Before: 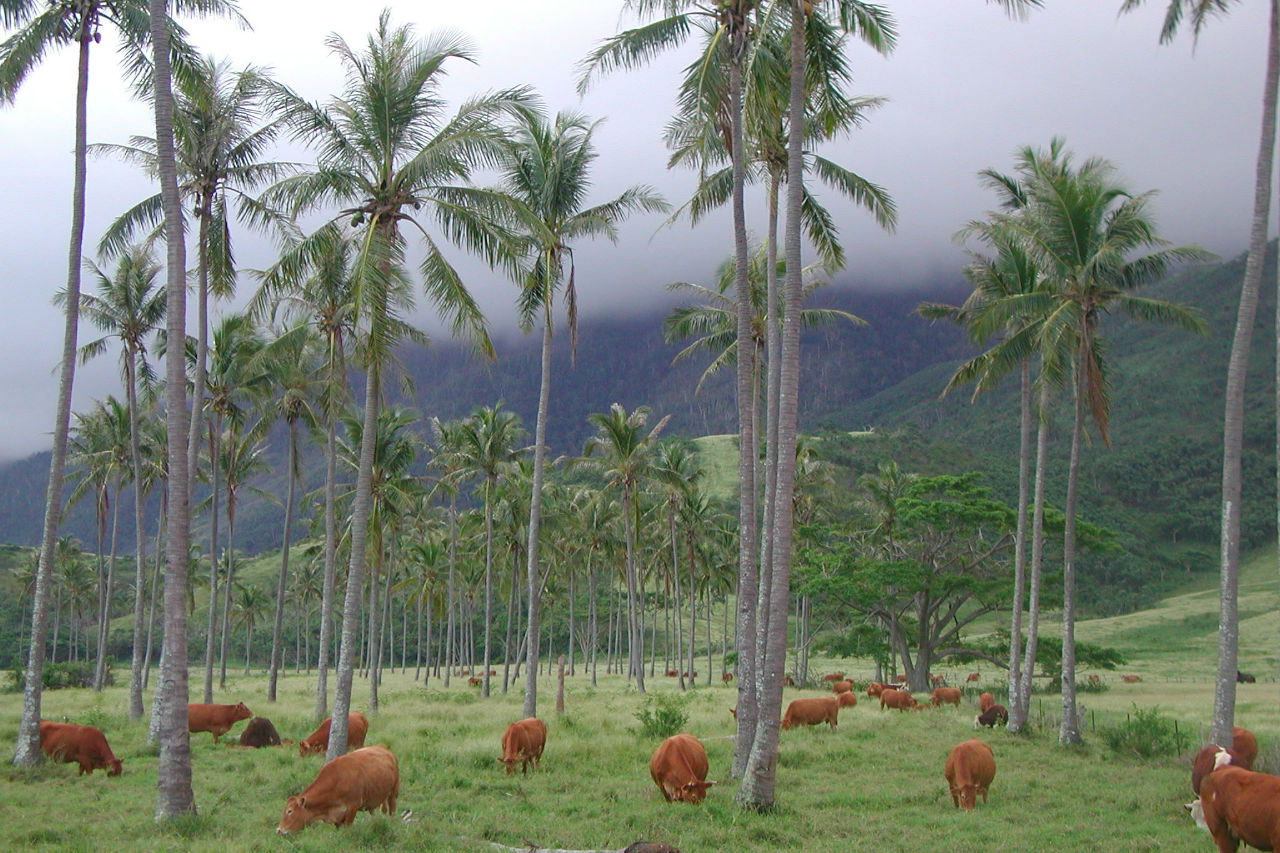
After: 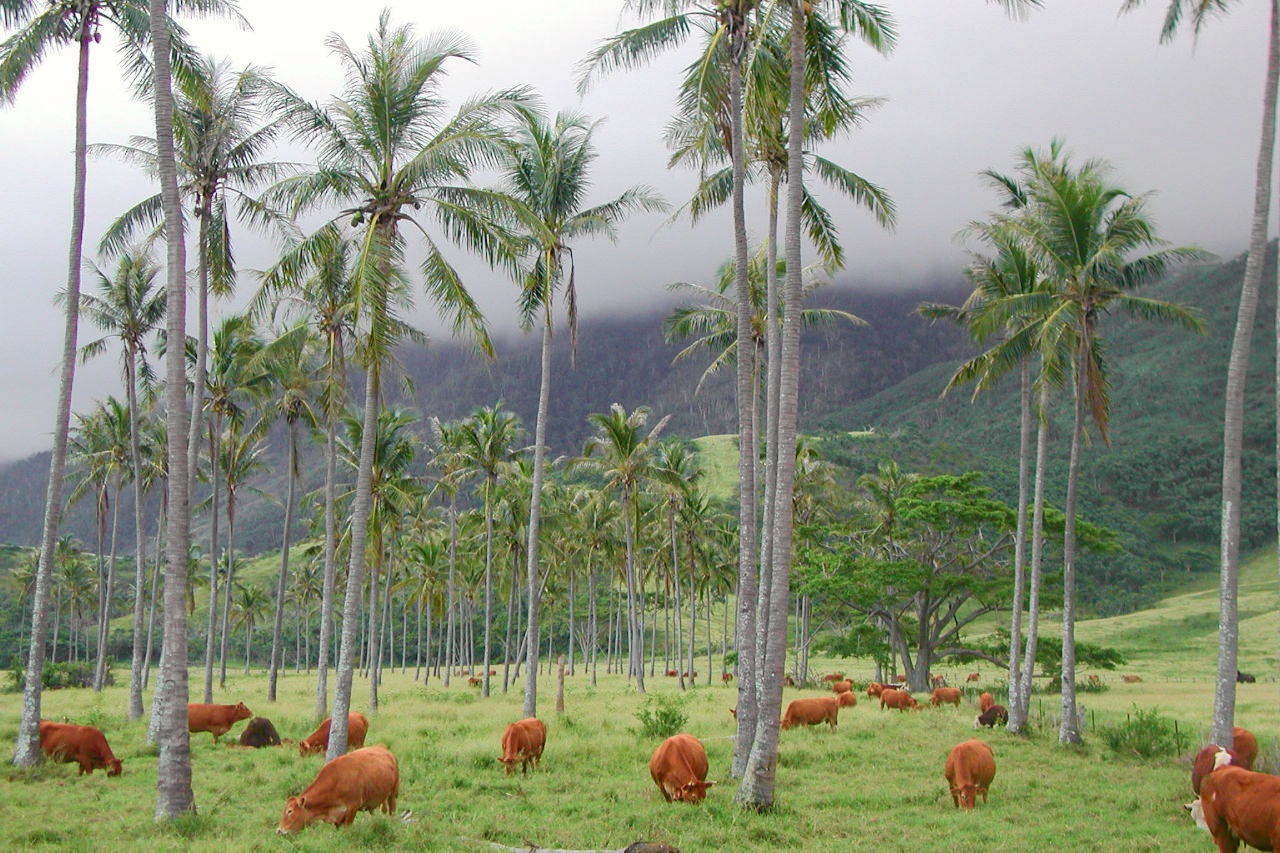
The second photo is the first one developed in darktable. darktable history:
tone curve: curves: ch0 [(0, 0.019) (0.066, 0.054) (0.184, 0.184) (0.369, 0.417) (0.501, 0.586) (0.617, 0.71) (0.743, 0.787) (0.997, 0.997)]; ch1 [(0, 0) (0.187, 0.156) (0.388, 0.372) (0.437, 0.428) (0.474, 0.472) (0.499, 0.5) (0.521, 0.514) (0.548, 0.567) (0.6, 0.629) (0.82, 0.831) (1, 1)]; ch2 [(0, 0) (0.234, 0.227) (0.352, 0.372) (0.459, 0.484) (0.5, 0.505) (0.518, 0.516) (0.529, 0.541) (0.56, 0.594) (0.607, 0.644) (0.74, 0.771) (0.858, 0.873) (0.999, 0.994)], color space Lab, independent channels, preserve colors none
